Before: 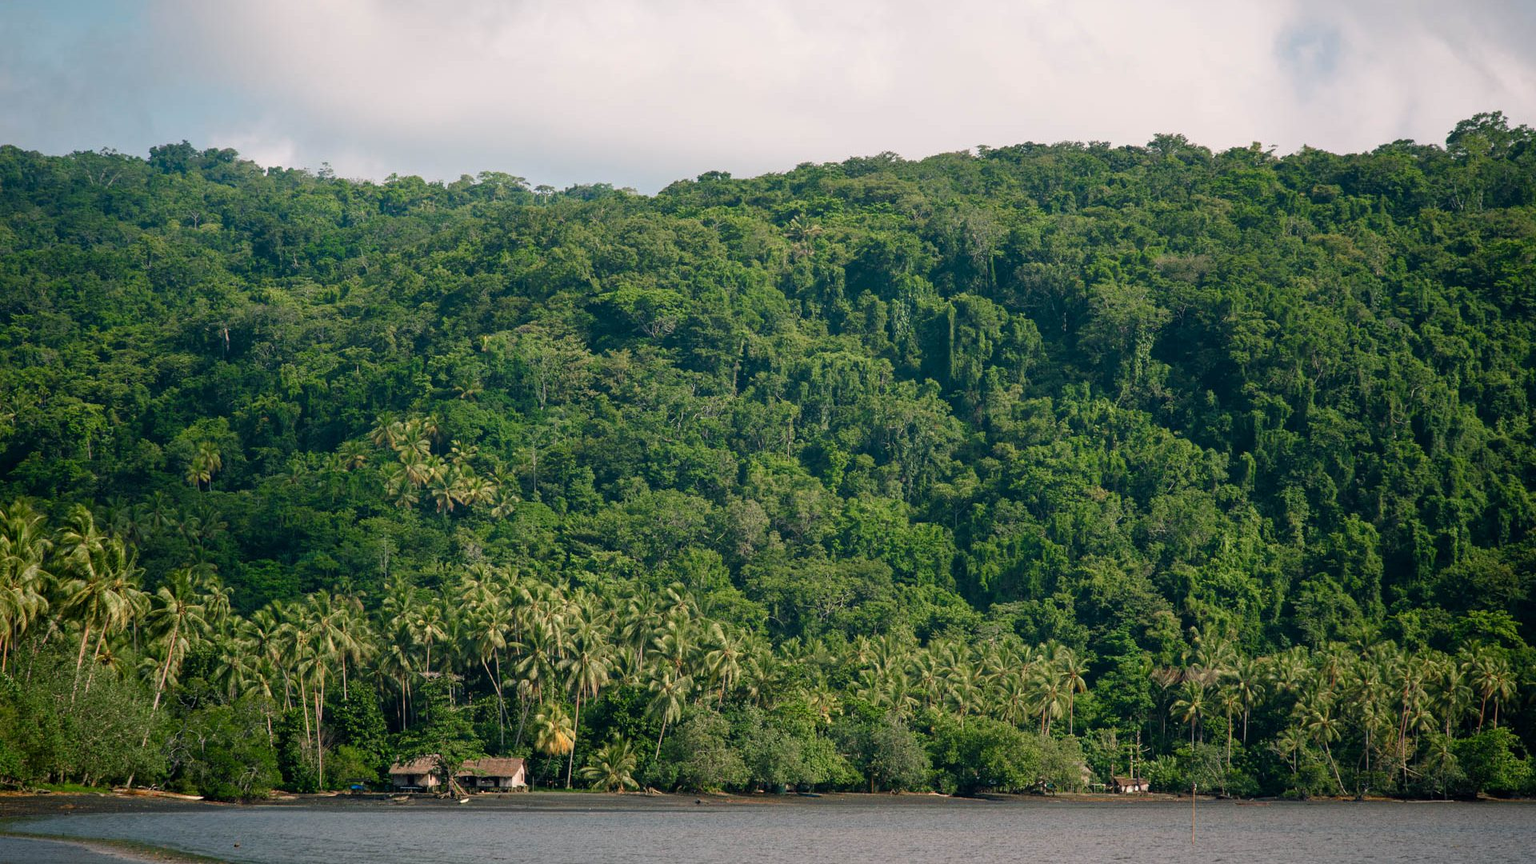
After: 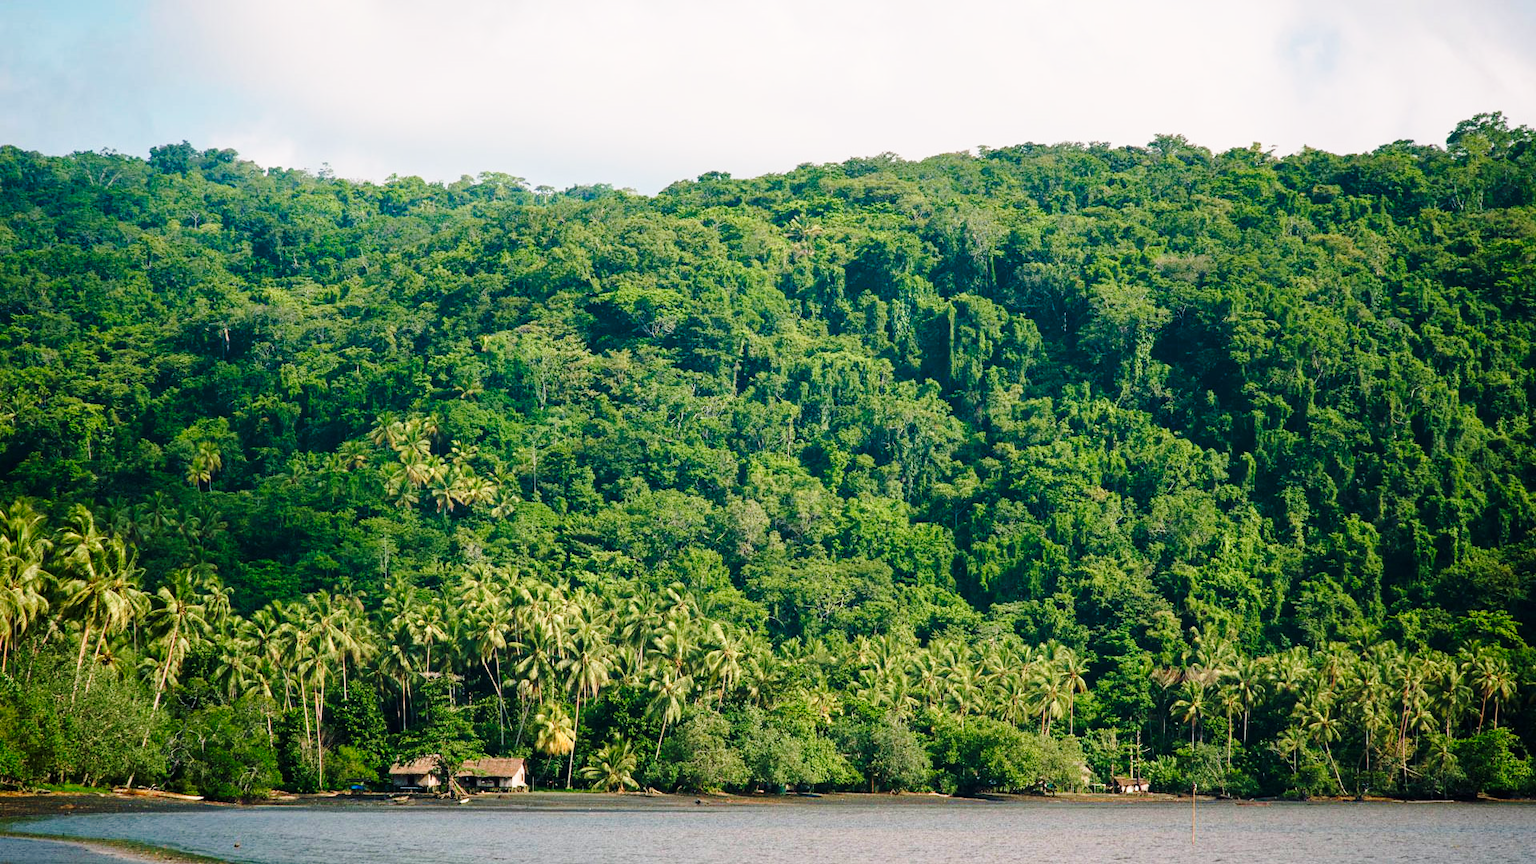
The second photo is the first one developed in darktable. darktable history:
base curve: curves: ch0 [(0, 0) (0.028, 0.03) (0.121, 0.232) (0.46, 0.748) (0.859, 0.968) (1, 1)], preserve colors none
velvia: on, module defaults
